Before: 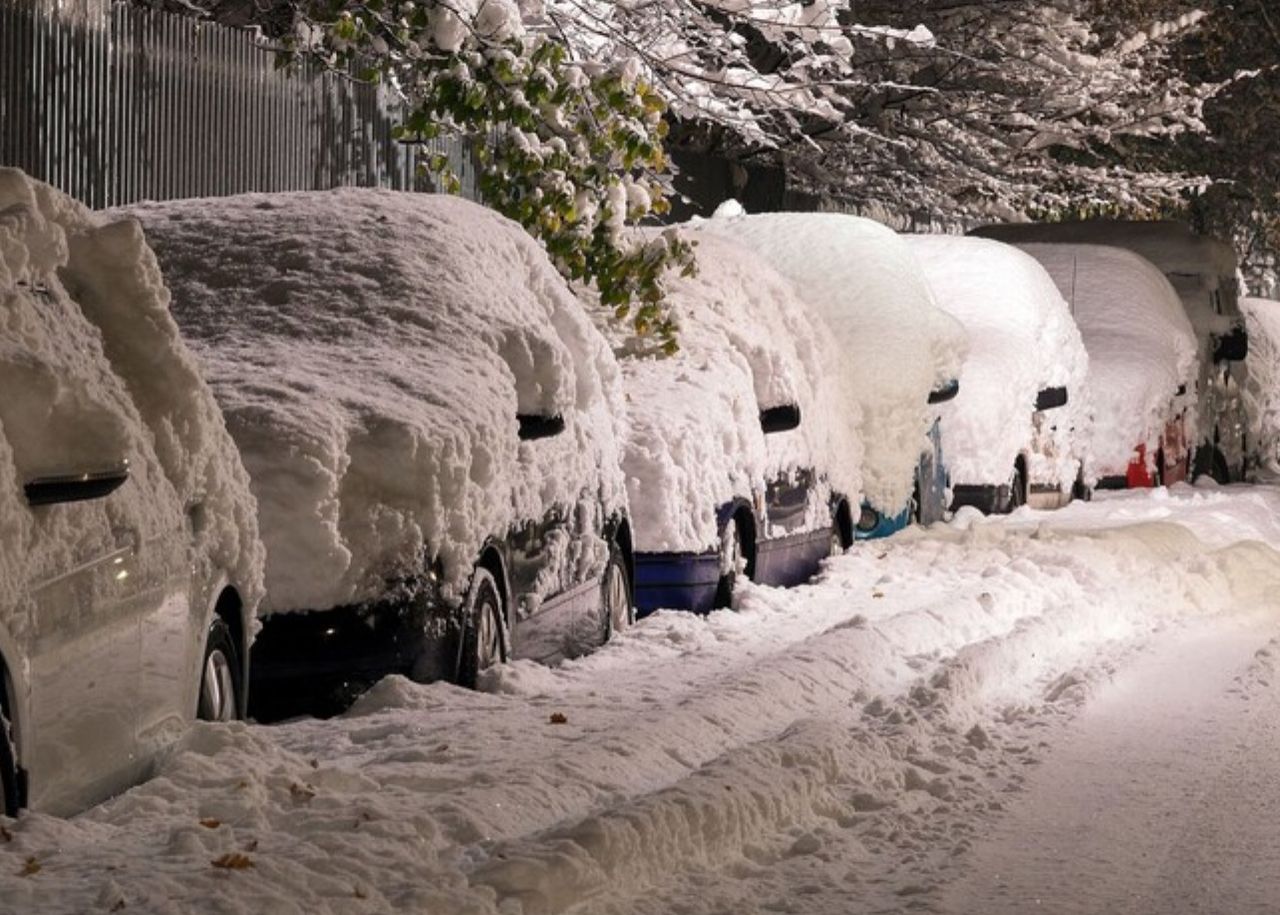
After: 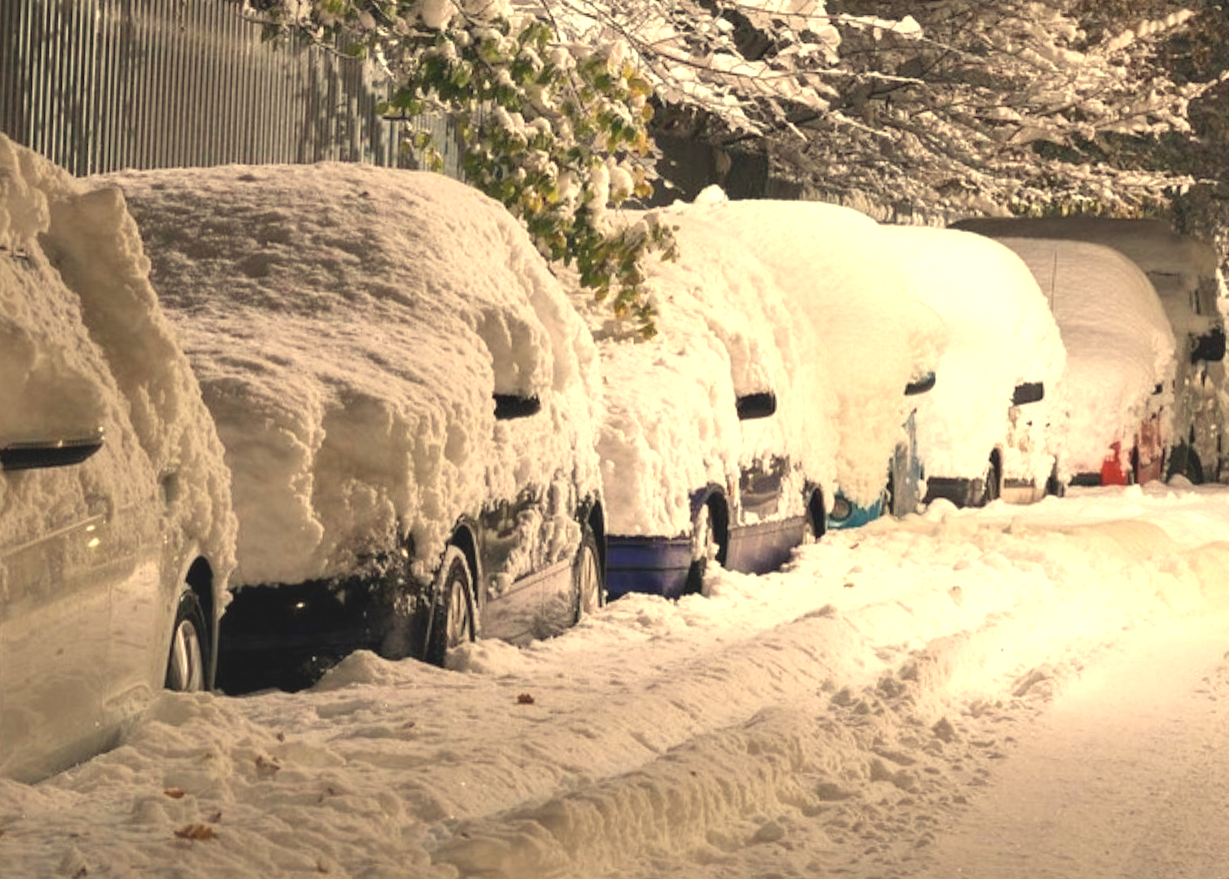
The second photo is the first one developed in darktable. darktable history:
white balance: red 1.08, blue 0.791
exposure: black level correction 0, exposure 0.9 EV, compensate highlight preservation false
crop and rotate: angle -1.69°
contrast brightness saturation: contrast -0.15, brightness 0.05, saturation -0.12
